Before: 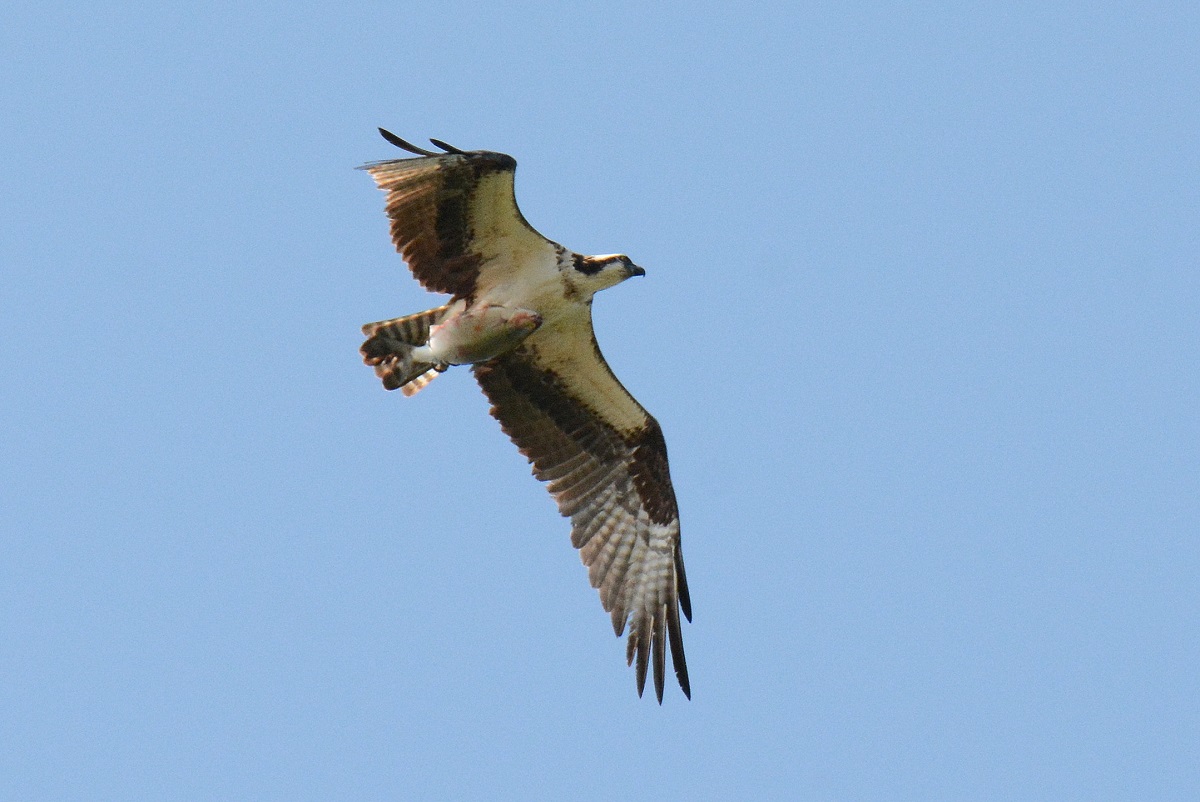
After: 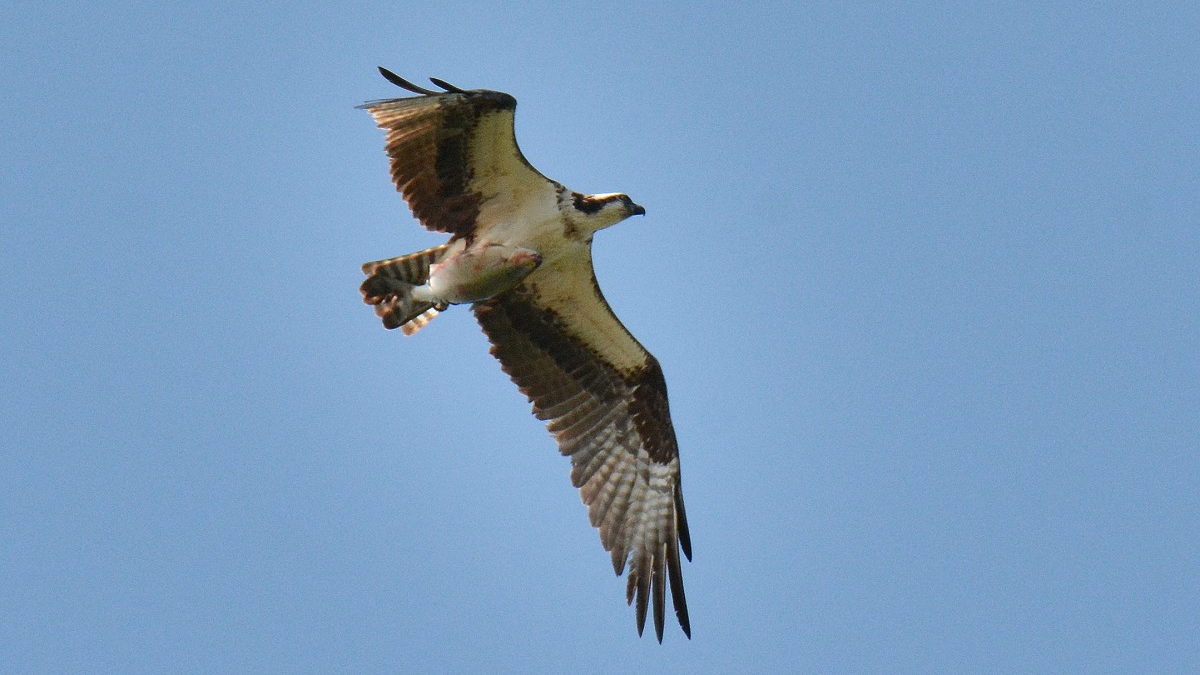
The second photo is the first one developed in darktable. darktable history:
crop: top 7.625%, bottom 8.027%
shadows and highlights: radius 118.69, shadows 42.21, highlights -61.56, soften with gaussian
